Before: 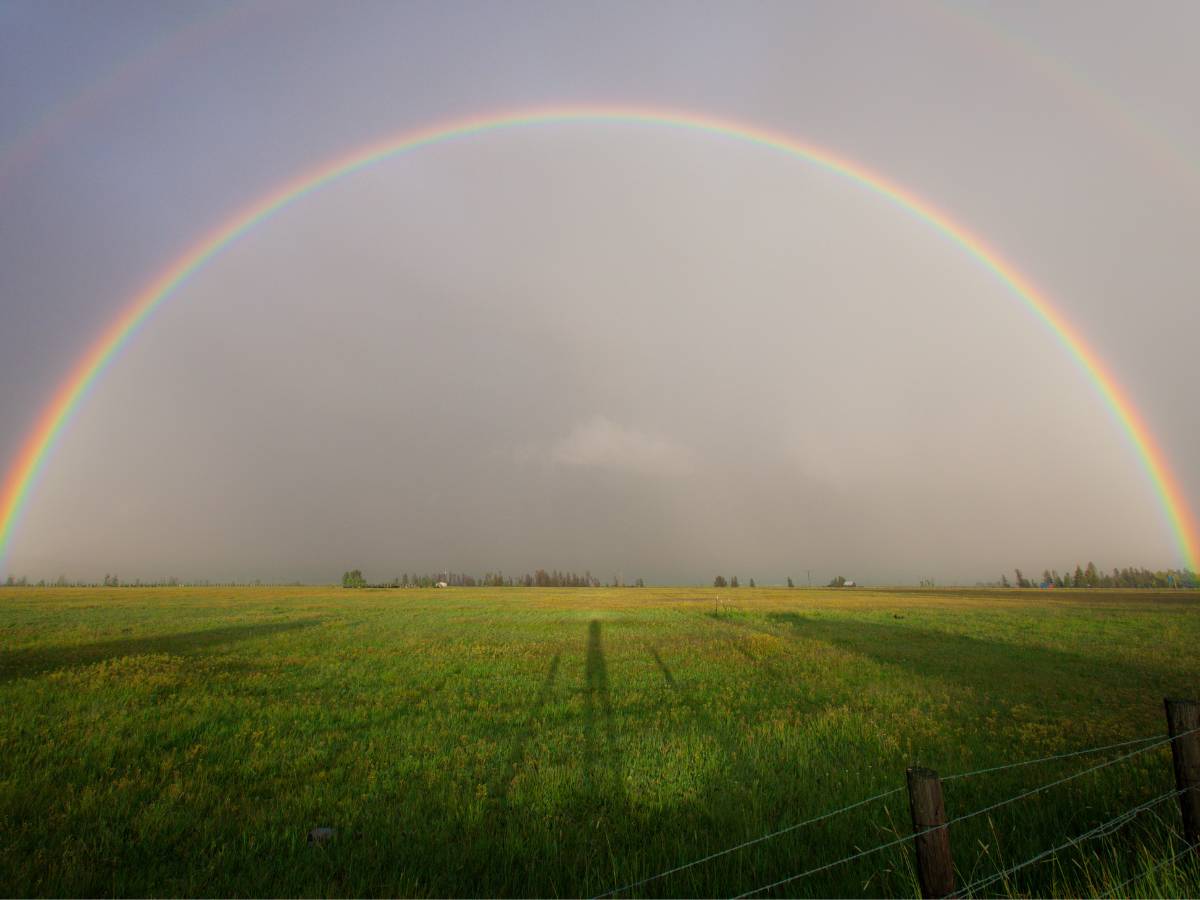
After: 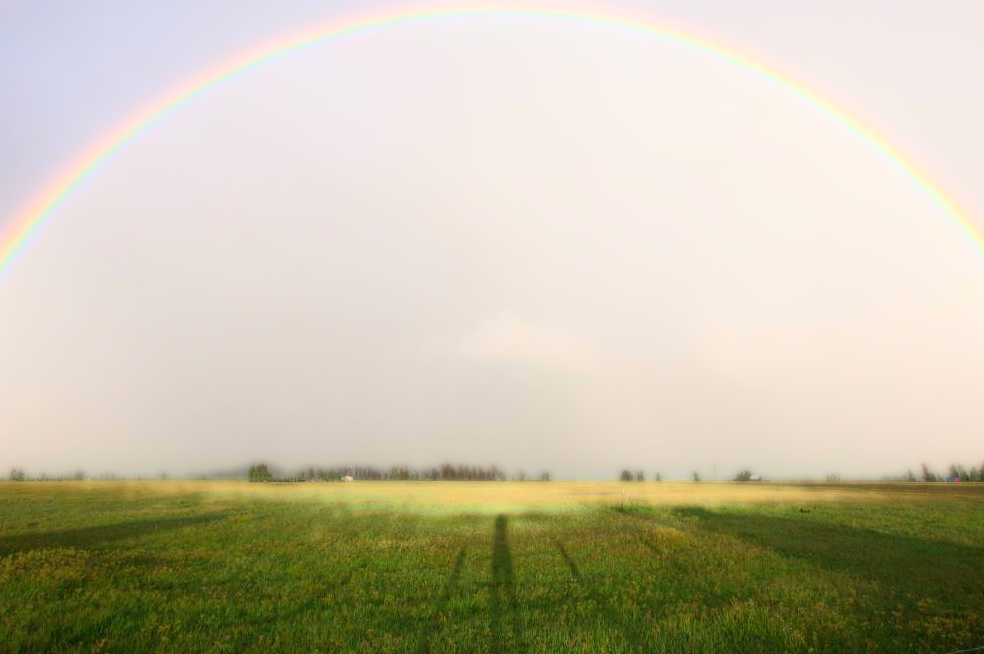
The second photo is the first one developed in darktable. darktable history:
crop: left 7.856%, top 11.836%, right 10.12%, bottom 15.387%
bloom: size 0%, threshold 54.82%, strength 8.31%
